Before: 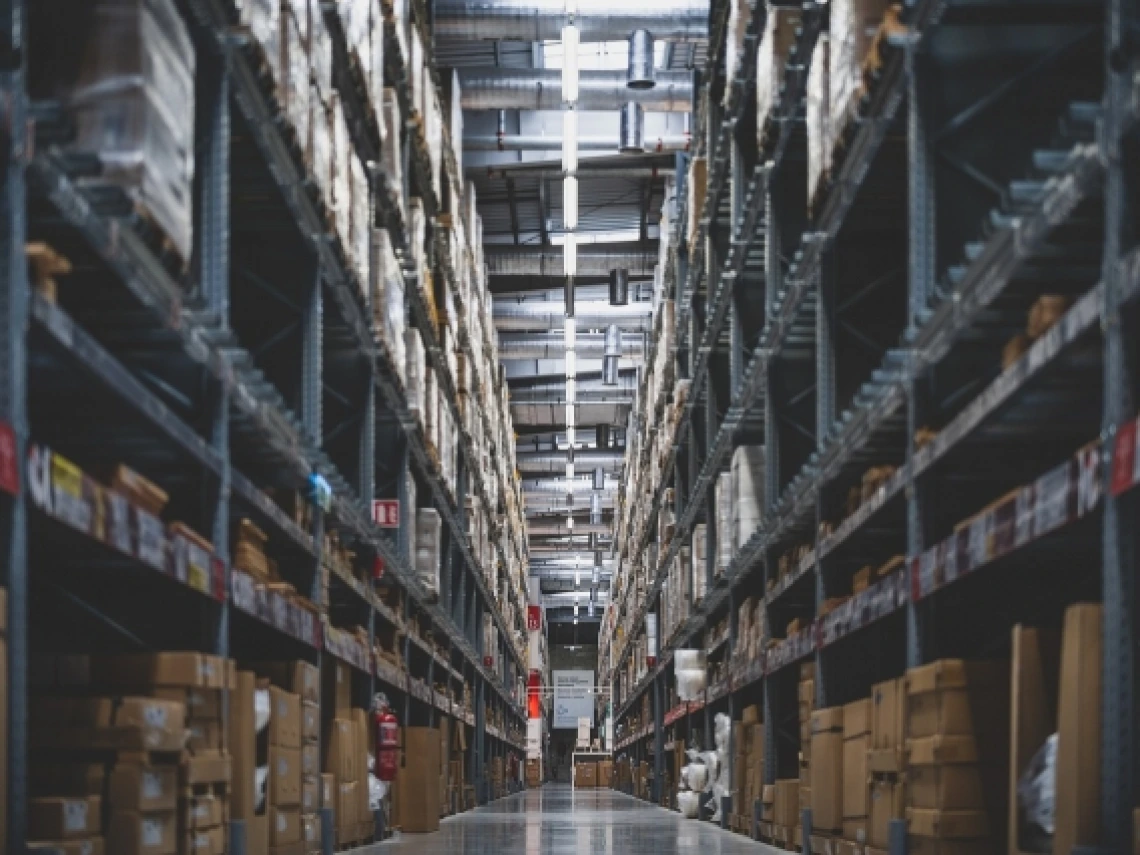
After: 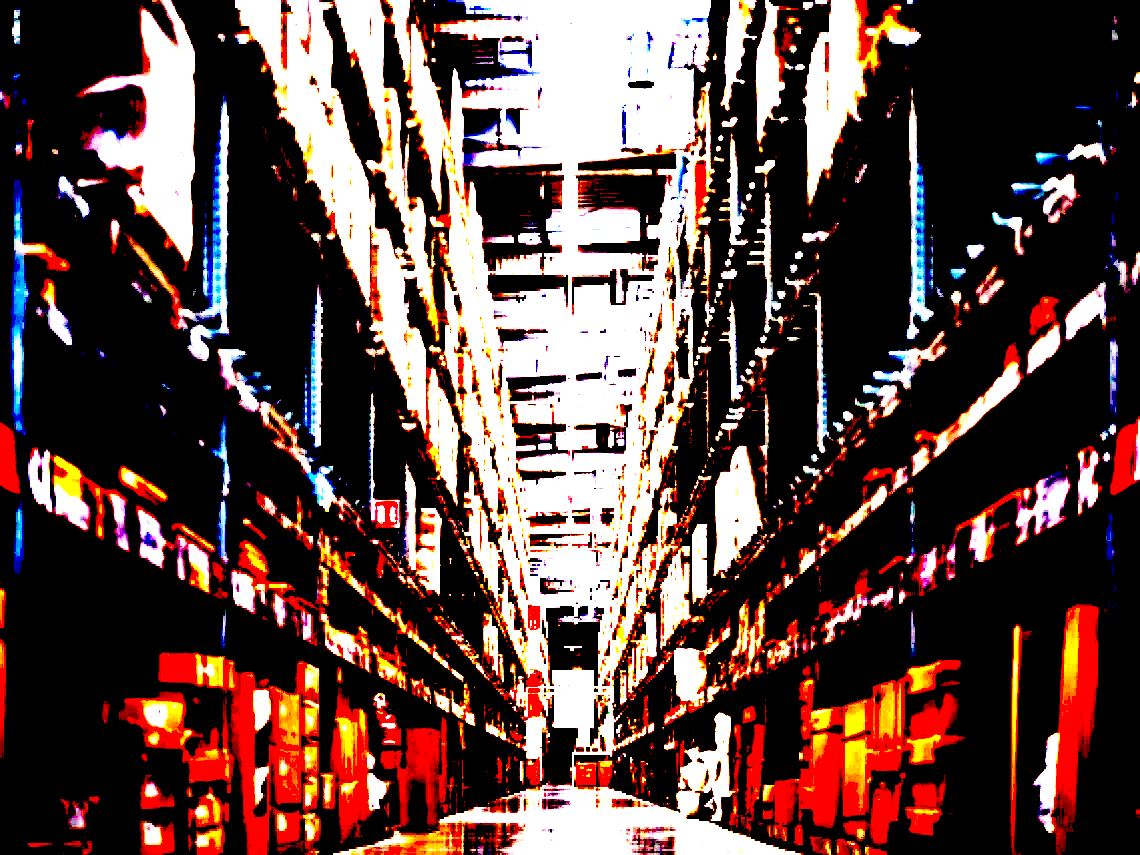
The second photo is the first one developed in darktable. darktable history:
white balance: red 1.127, blue 0.943
exposure: black level correction 0.1, exposure 3 EV, compensate highlight preservation false
